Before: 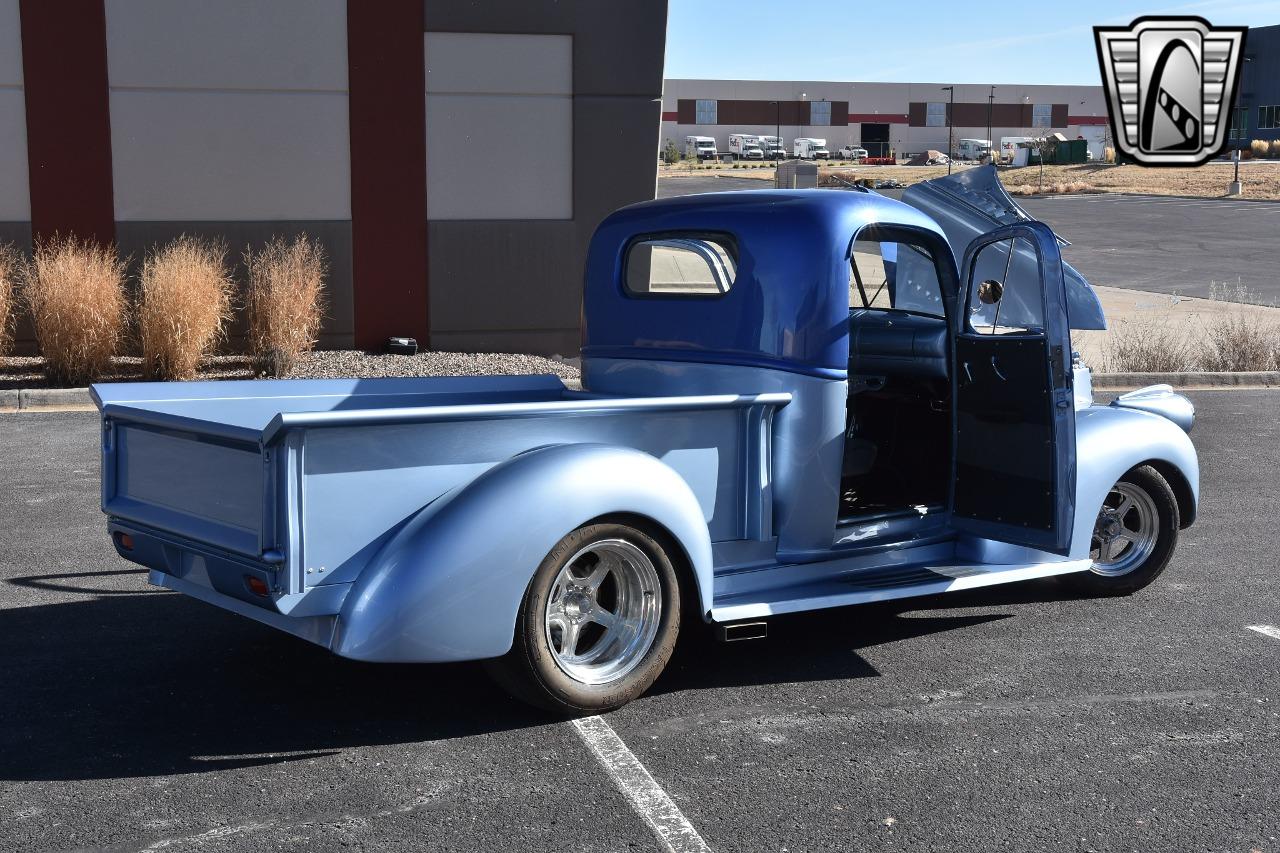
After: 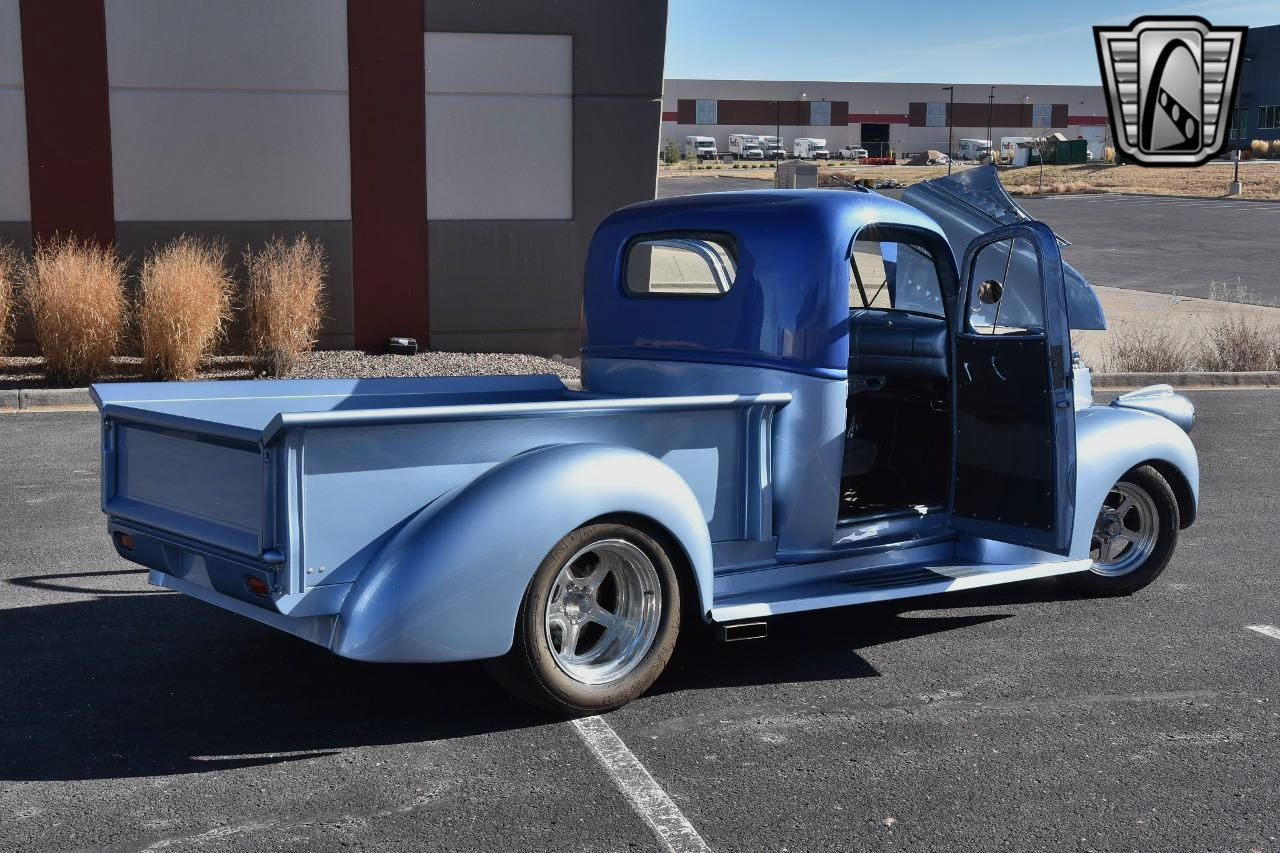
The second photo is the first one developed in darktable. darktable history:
shadows and highlights: shadows 81.31, white point adjustment -9.13, highlights -61.5, soften with gaussian
